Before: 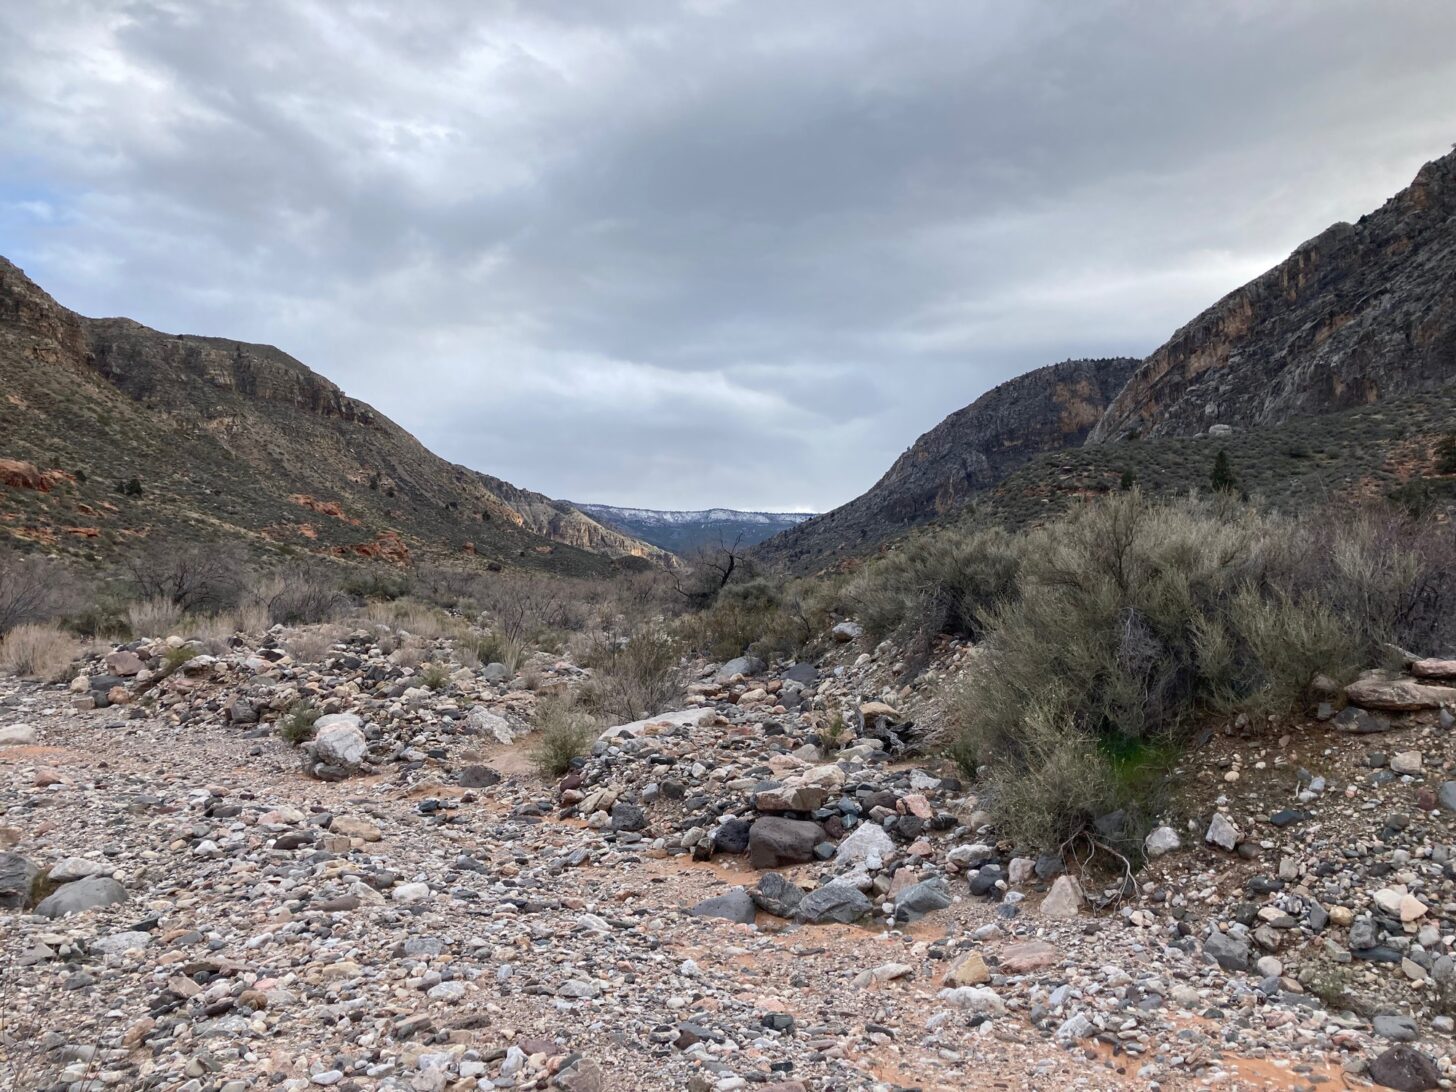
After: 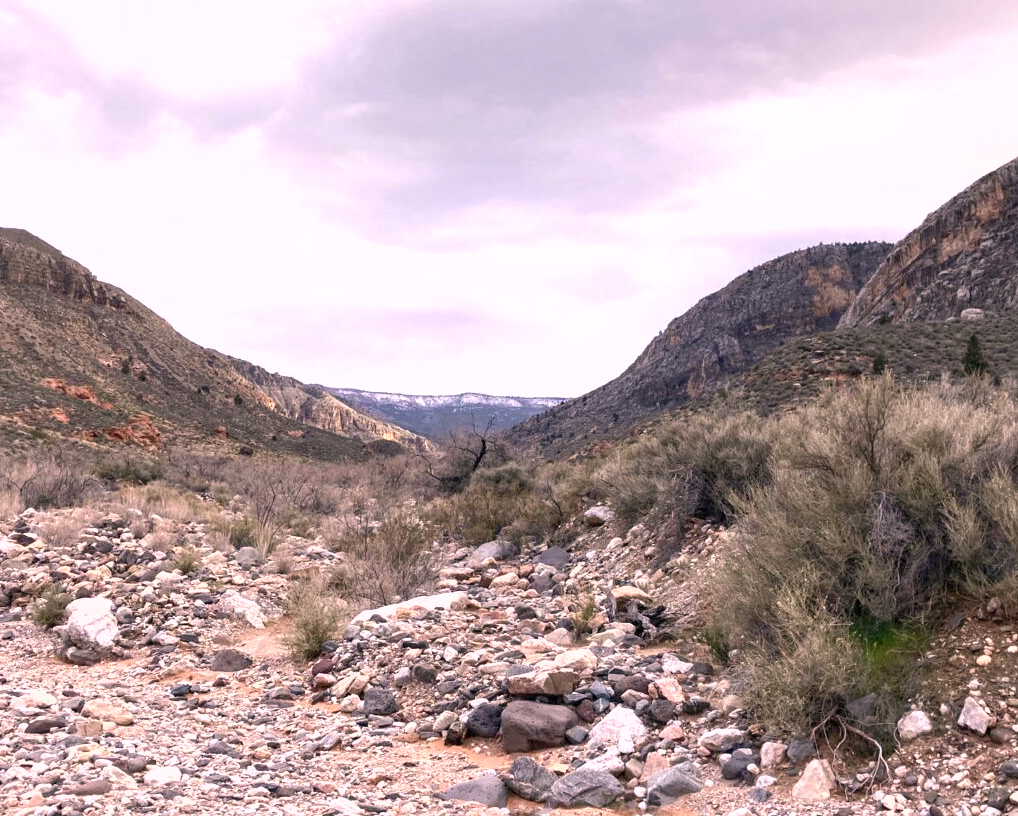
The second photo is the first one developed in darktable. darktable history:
local contrast: highlights 100%, shadows 100%, detail 120%, midtone range 0.2
shadows and highlights: radius 125.46, shadows 21.19, highlights -21.19, low approximation 0.01
color correction: highlights a* 14.52, highlights b* 4.84
exposure: black level correction 0, exposure 0.877 EV, compensate exposure bias true, compensate highlight preservation false
crop and rotate: left 17.046%, top 10.659%, right 12.989%, bottom 14.553%
